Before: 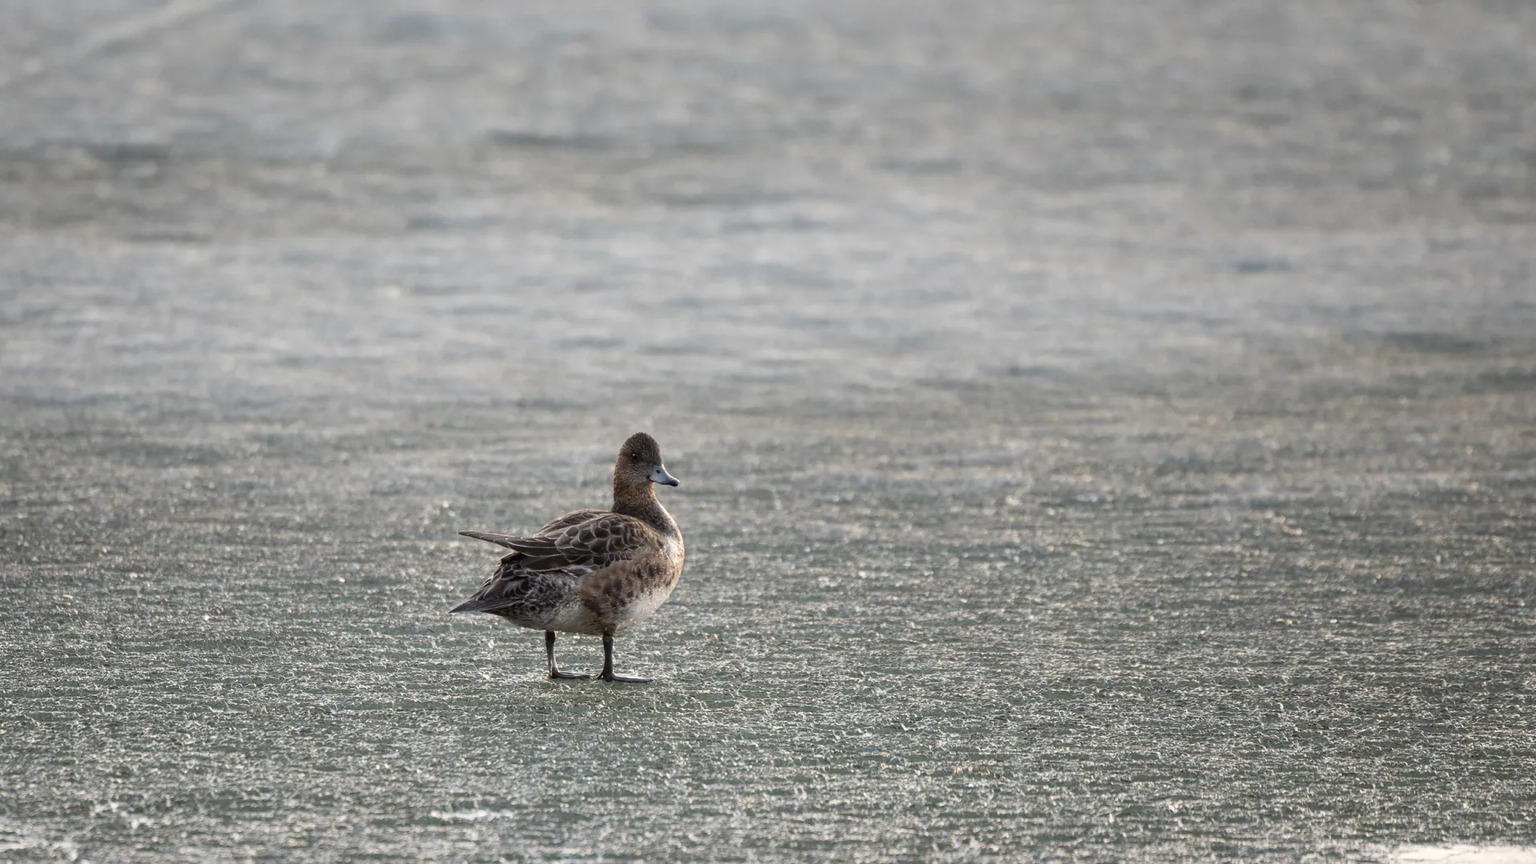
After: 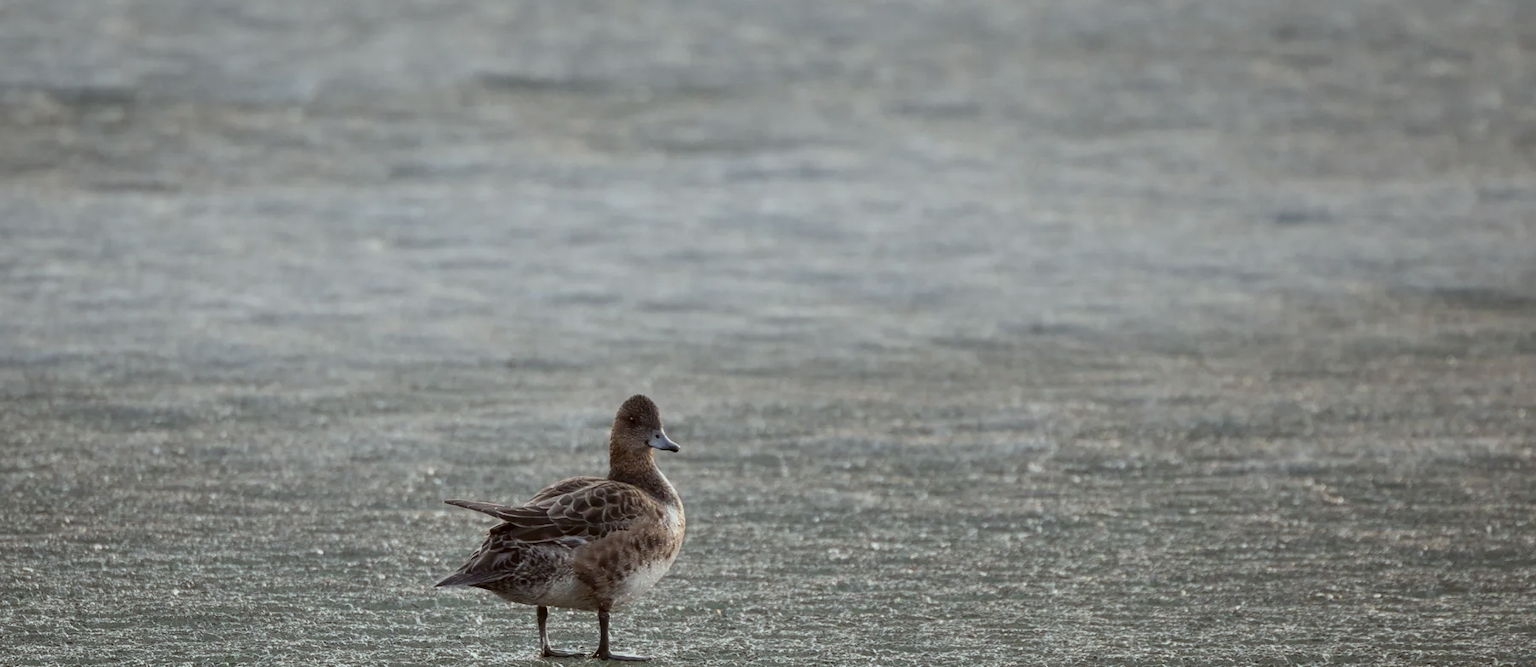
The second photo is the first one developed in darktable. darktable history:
exposure: exposure -0.36 EV, compensate highlight preservation false
color correction: highlights a* -4.98, highlights b* -3.76, shadows a* 3.83, shadows b* 4.08
crop: left 2.737%, top 7.287%, right 3.421%, bottom 20.179%
